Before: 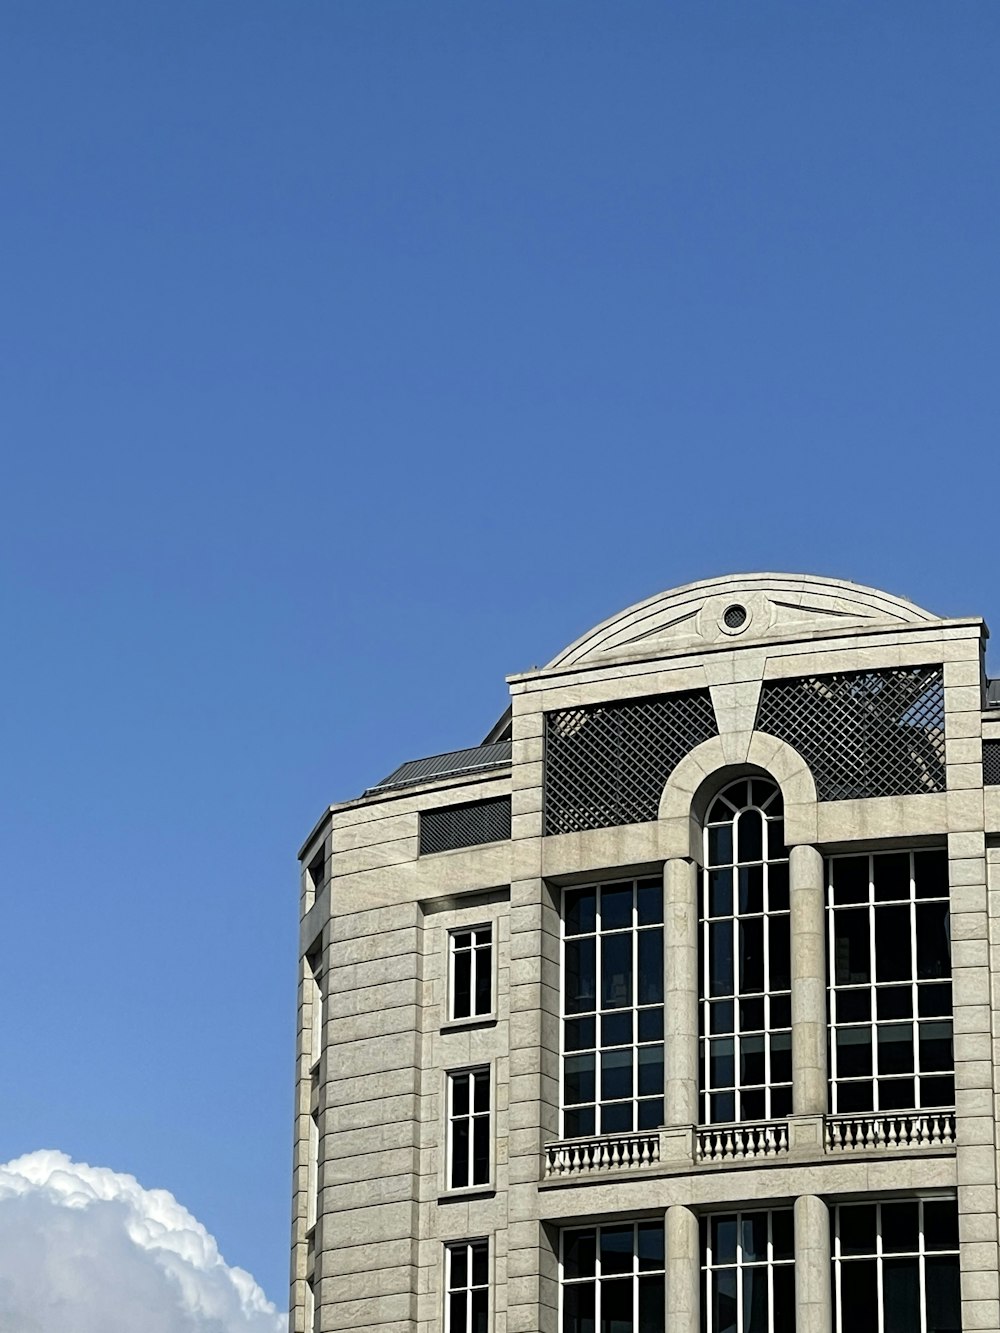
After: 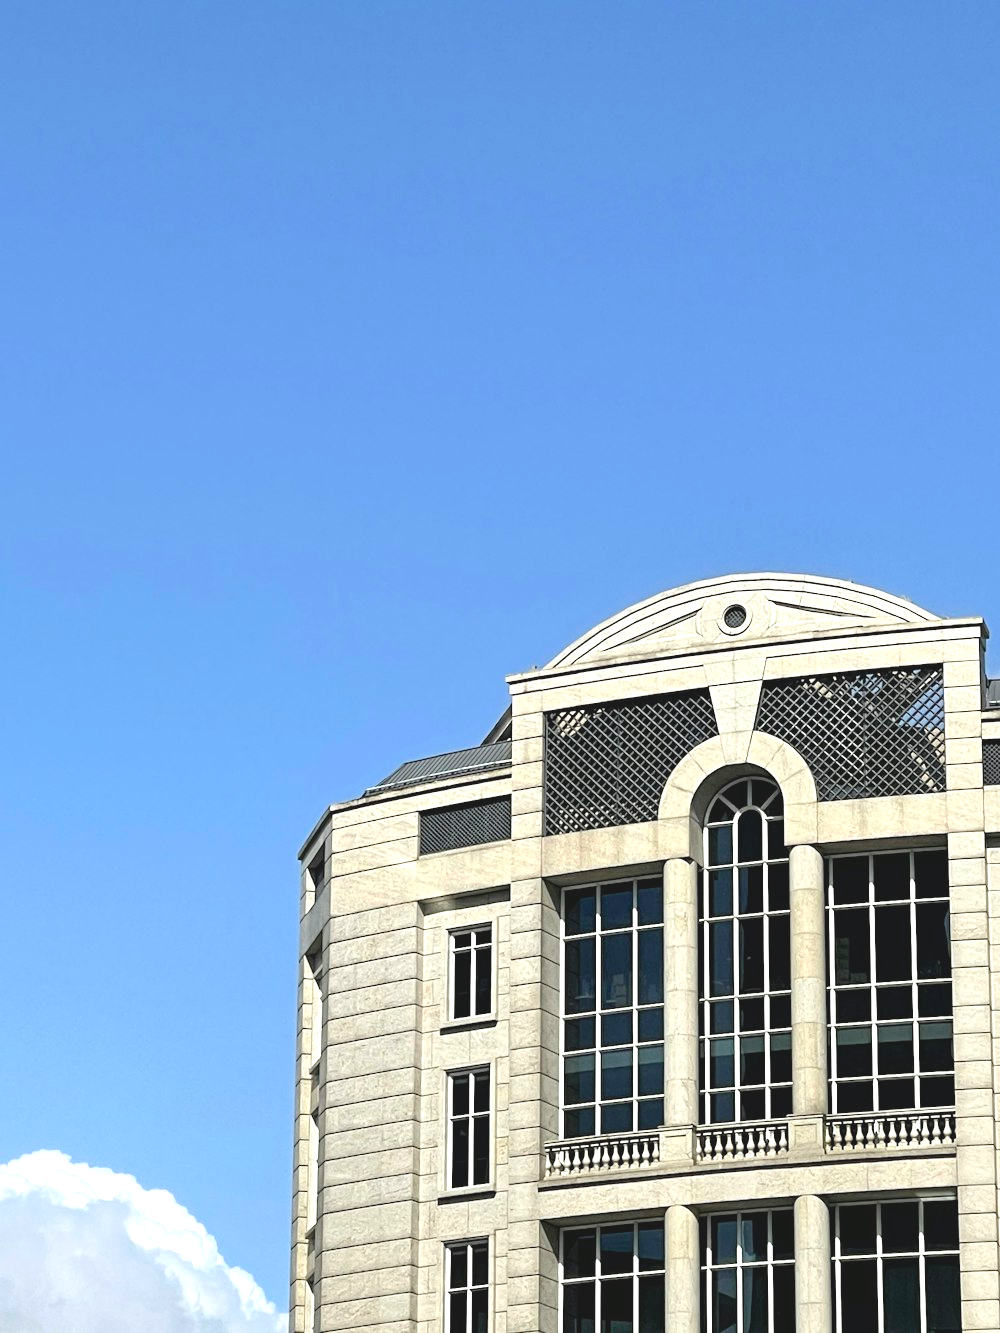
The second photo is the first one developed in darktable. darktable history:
contrast brightness saturation: contrast -0.146, brightness 0.046, saturation -0.13
exposure: black level correction 0.001, exposure 0.964 EV, compensate highlight preservation false
